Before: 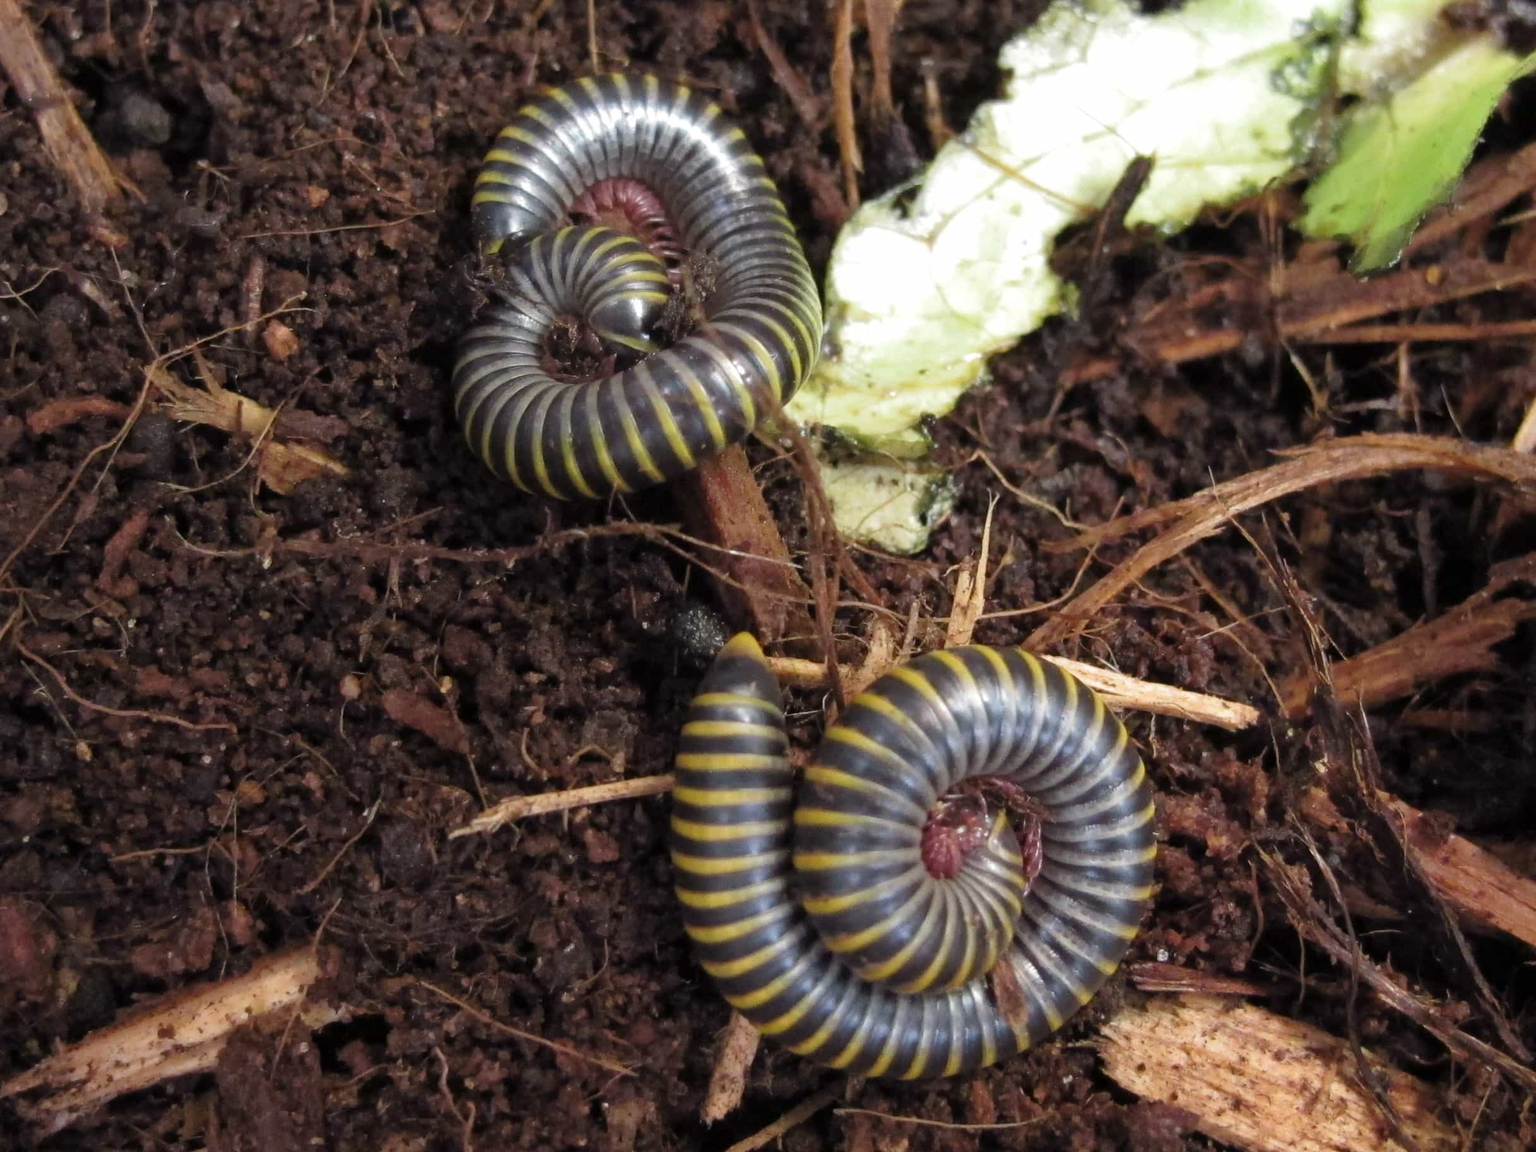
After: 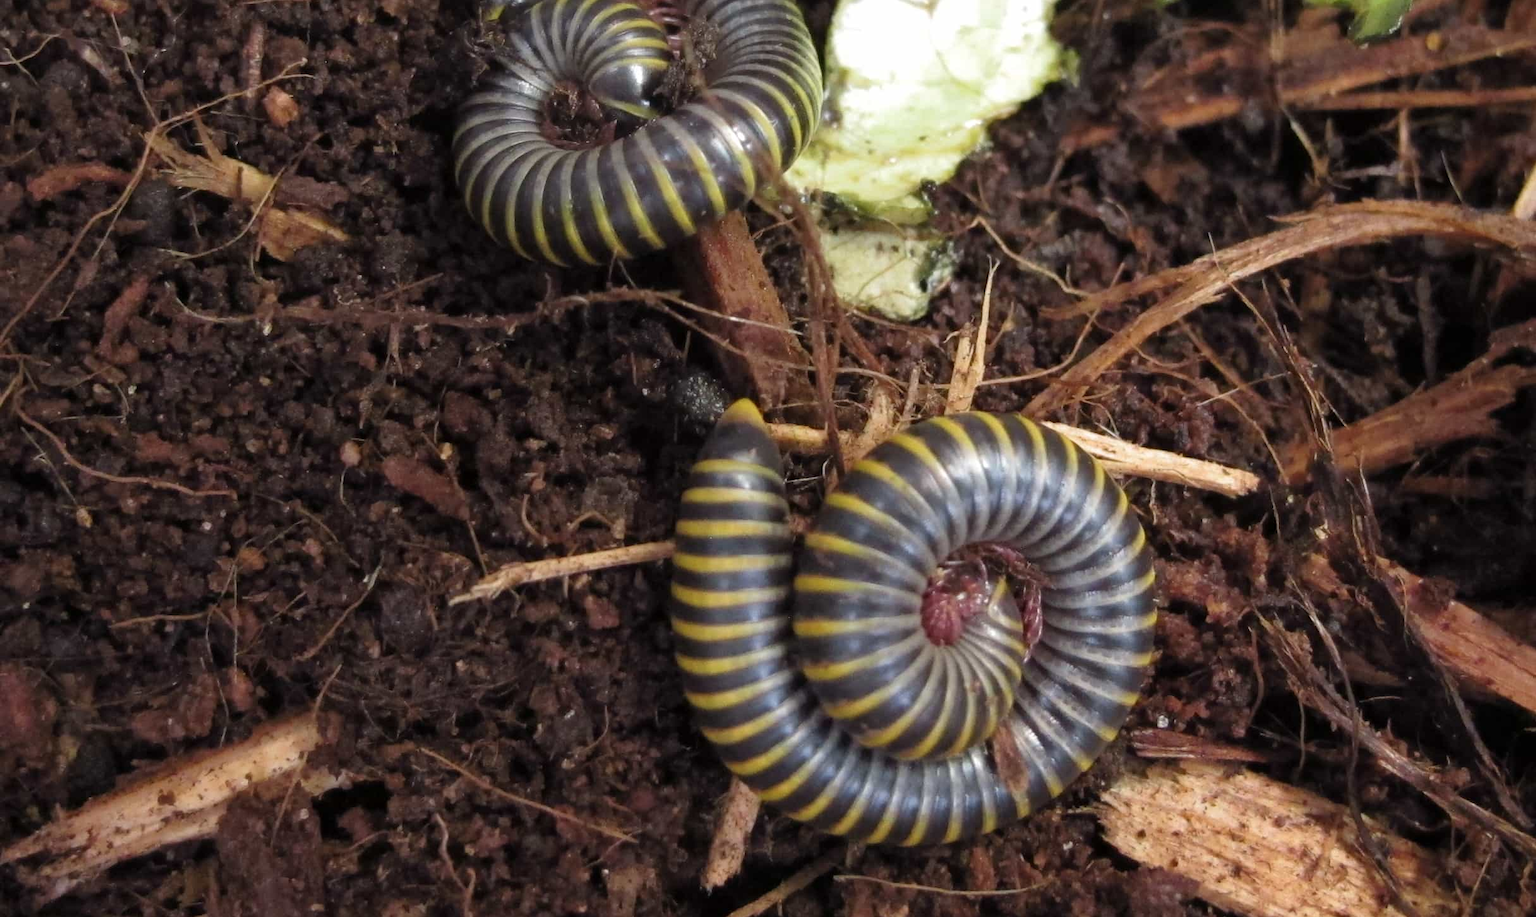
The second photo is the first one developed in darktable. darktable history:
crop and rotate: top 20.335%
